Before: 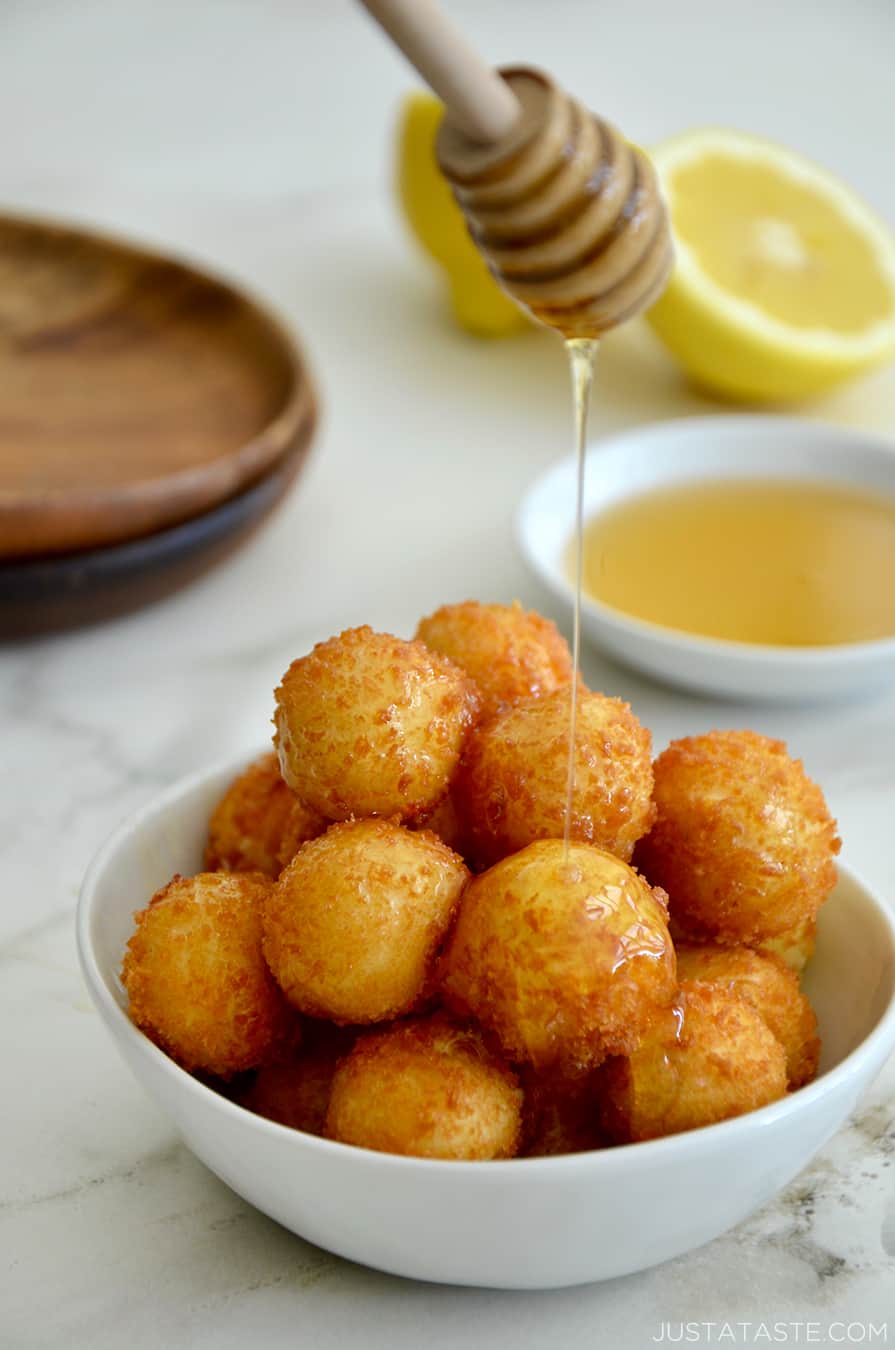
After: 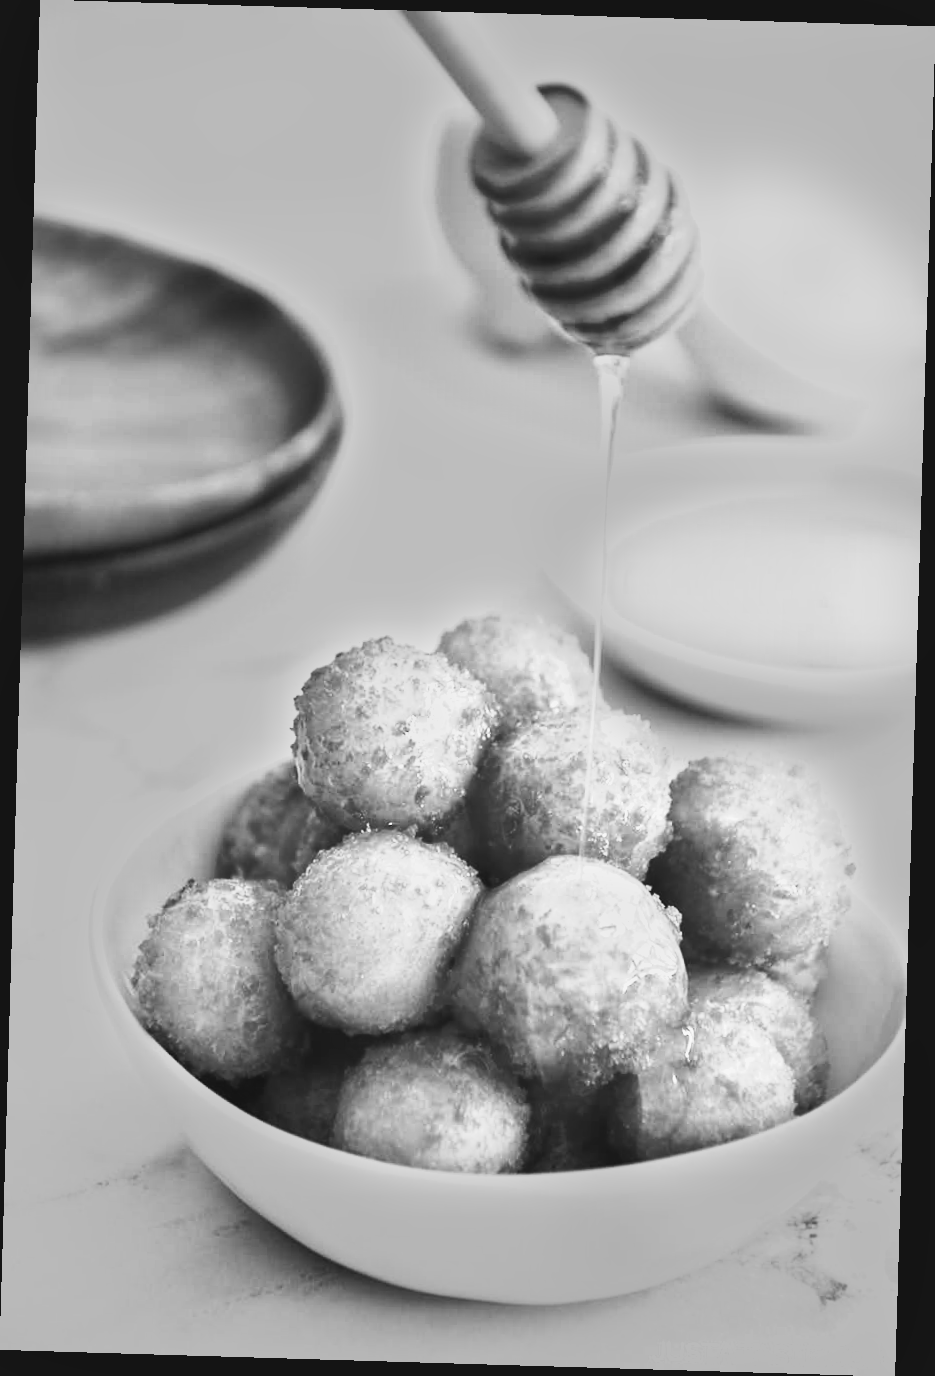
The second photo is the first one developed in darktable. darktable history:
exposure: black level correction -0.005, exposure 1.002 EV, compensate highlight preservation false
tone equalizer: on, module defaults
tone curve: curves: ch0 [(0, 0) (0.051, 0.047) (0.102, 0.099) (0.236, 0.249) (0.429, 0.473) (0.67, 0.755) (0.875, 0.948) (1, 0.985)]; ch1 [(0, 0) (0.339, 0.298) (0.402, 0.363) (0.453, 0.413) (0.485, 0.469) (0.494, 0.493) (0.504, 0.502) (0.515, 0.526) (0.563, 0.591) (0.597, 0.639) (0.834, 0.888) (1, 1)]; ch2 [(0, 0) (0.362, 0.353) (0.425, 0.439) (0.501, 0.501) (0.537, 0.538) (0.58, 0.59) (0.642, 0.669) (0.773, 0.856) (1, 1)], color space Lab, independent channels, preserve colors none
rotate and perspective: rotation 1.72°, automatic cropping off
shadows and highlights: low approximation 0.01, soften with gaussian
white balance: red 0.98, blue 1.034
monochrome: a 79.32, b 81.83, size 1.1
